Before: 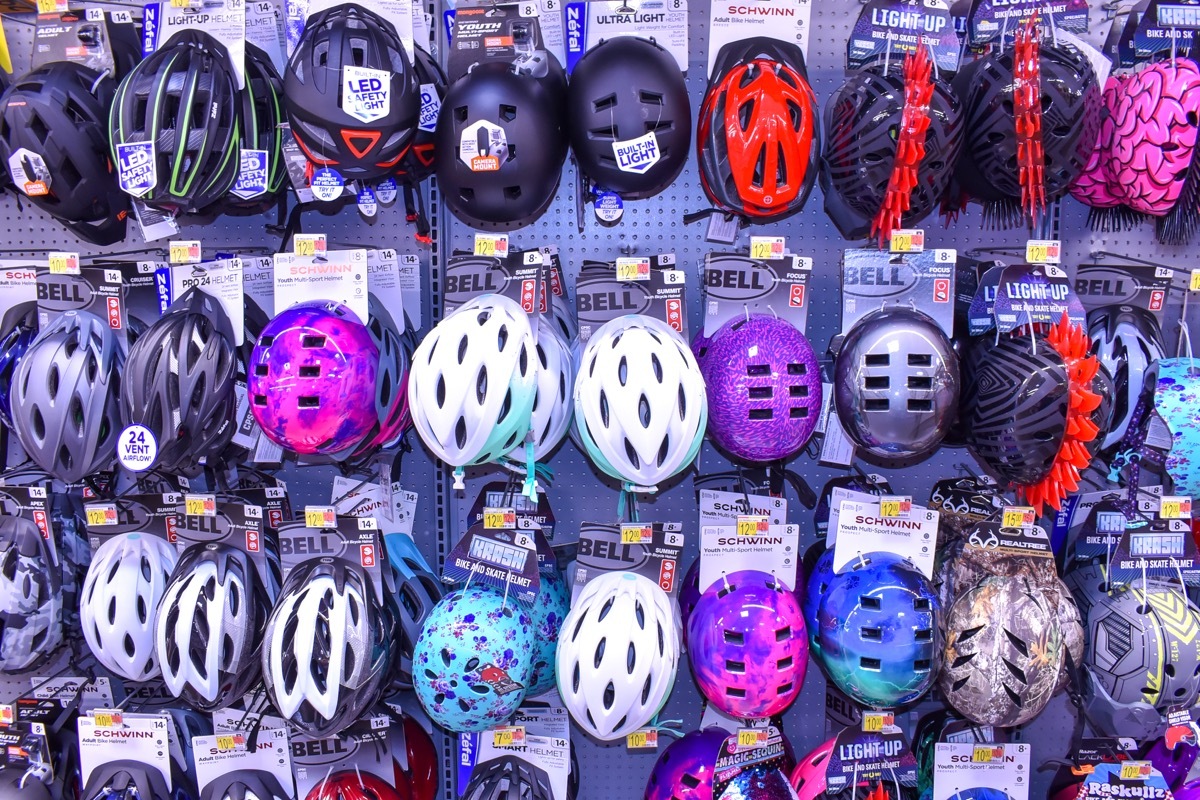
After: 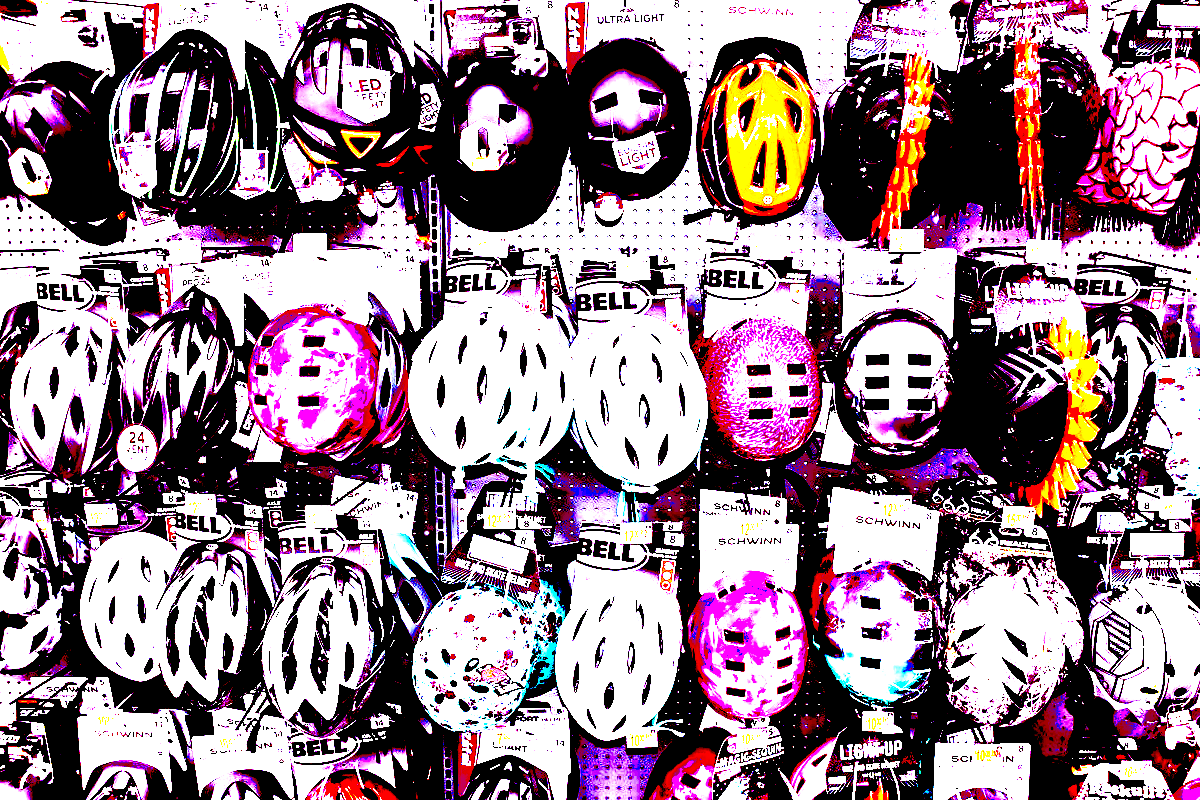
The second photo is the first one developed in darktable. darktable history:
exposure: black level correction 0.1, exposure 2.925 EV, compensate highlight preservation false
local contrast: highlights 103%, shadows 101%, detail 119%, midtone range 0.2
color correction: highlights b* -0.056, saturation 0.6
